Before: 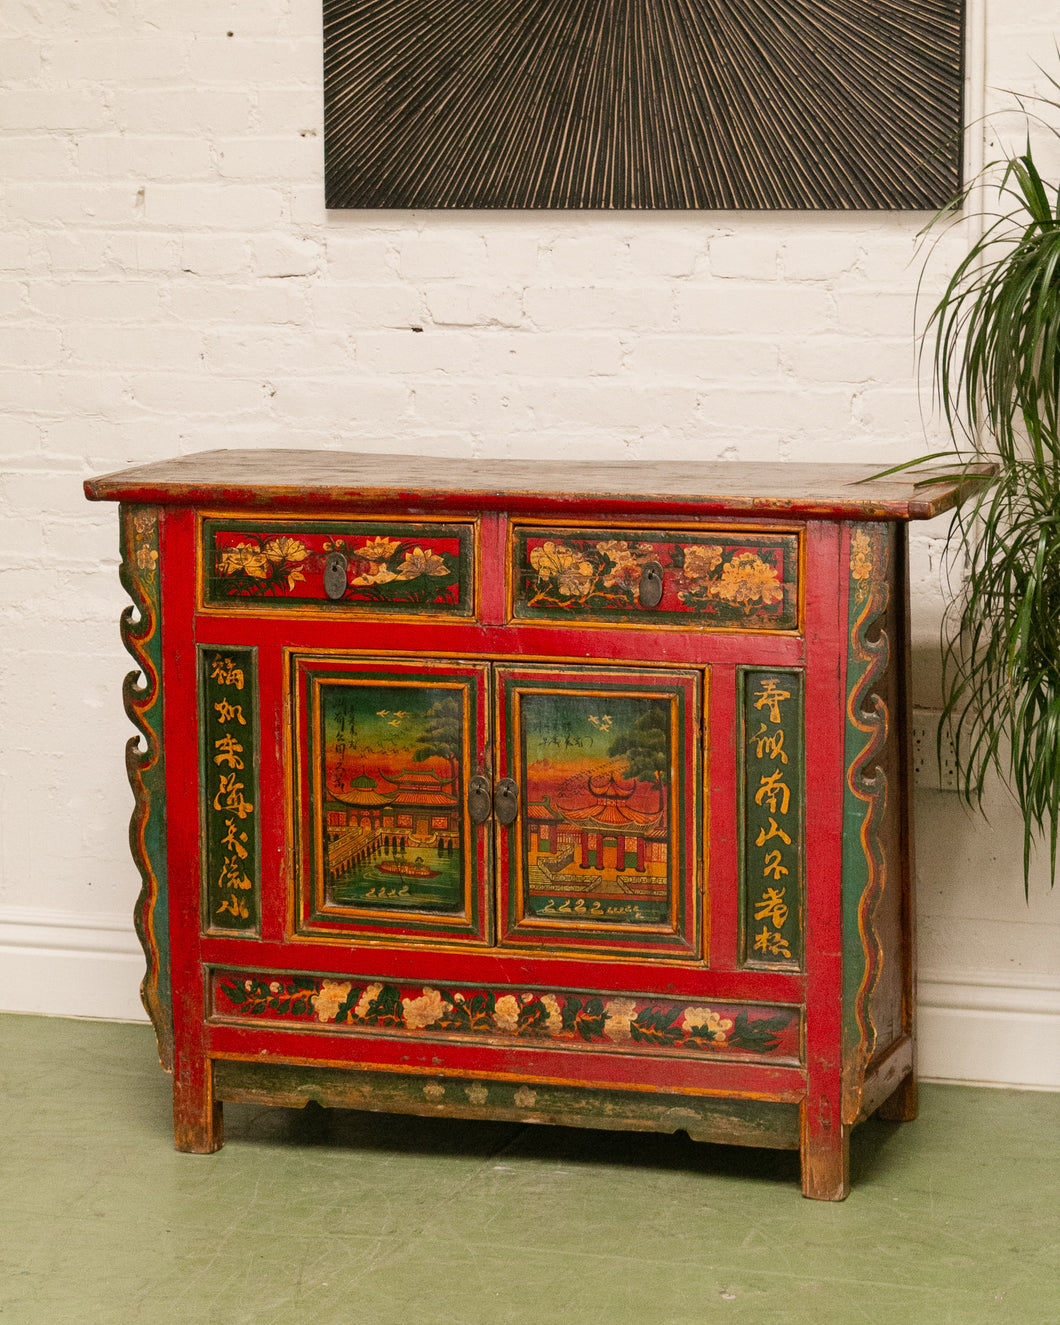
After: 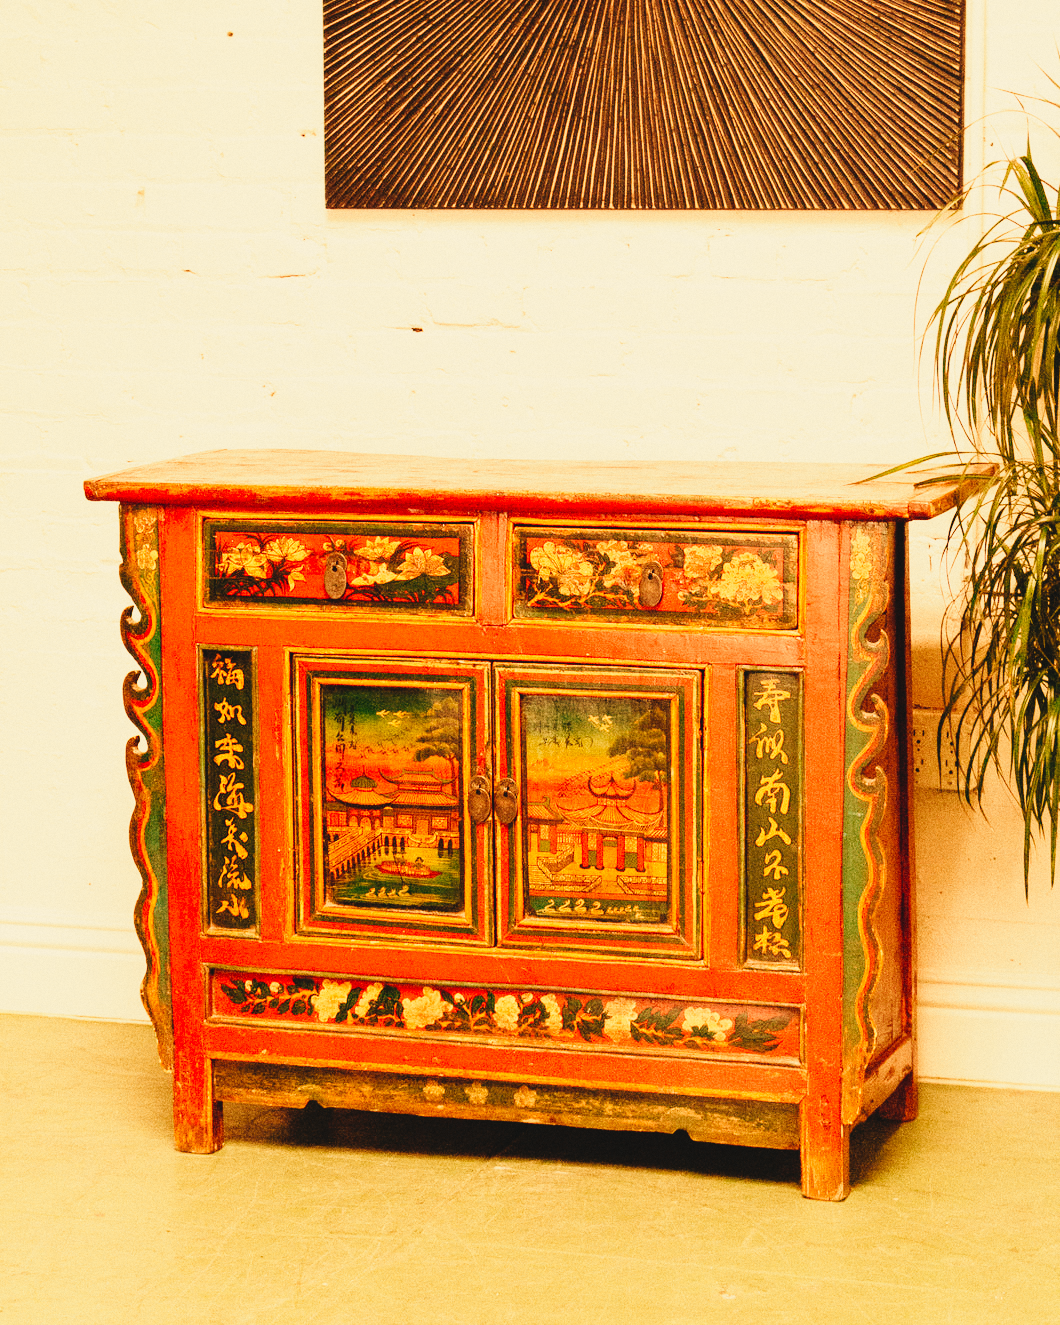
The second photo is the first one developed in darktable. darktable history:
white balance: red 1.467, blue 0.684
grain: coarseness 0.09 ISO
base curve: curves: ch0 [(0, 0) (0, 0) (0.002, 0.001) (0.008, 0.003) (0.019, 0.011) (0.037, 0.037) (0.064, 0.11) (0.102, 0.232) (0.152, 0.379) (0.216, 0.524) (0.296, 0.665) (0.394, 0.789) (0.512, 0.881) (0.651, 0.945) (0.813, 0.986) (1, 1)], preserve colors none
contrast brightness saturation: contrast -0.1, saturation -0.1
